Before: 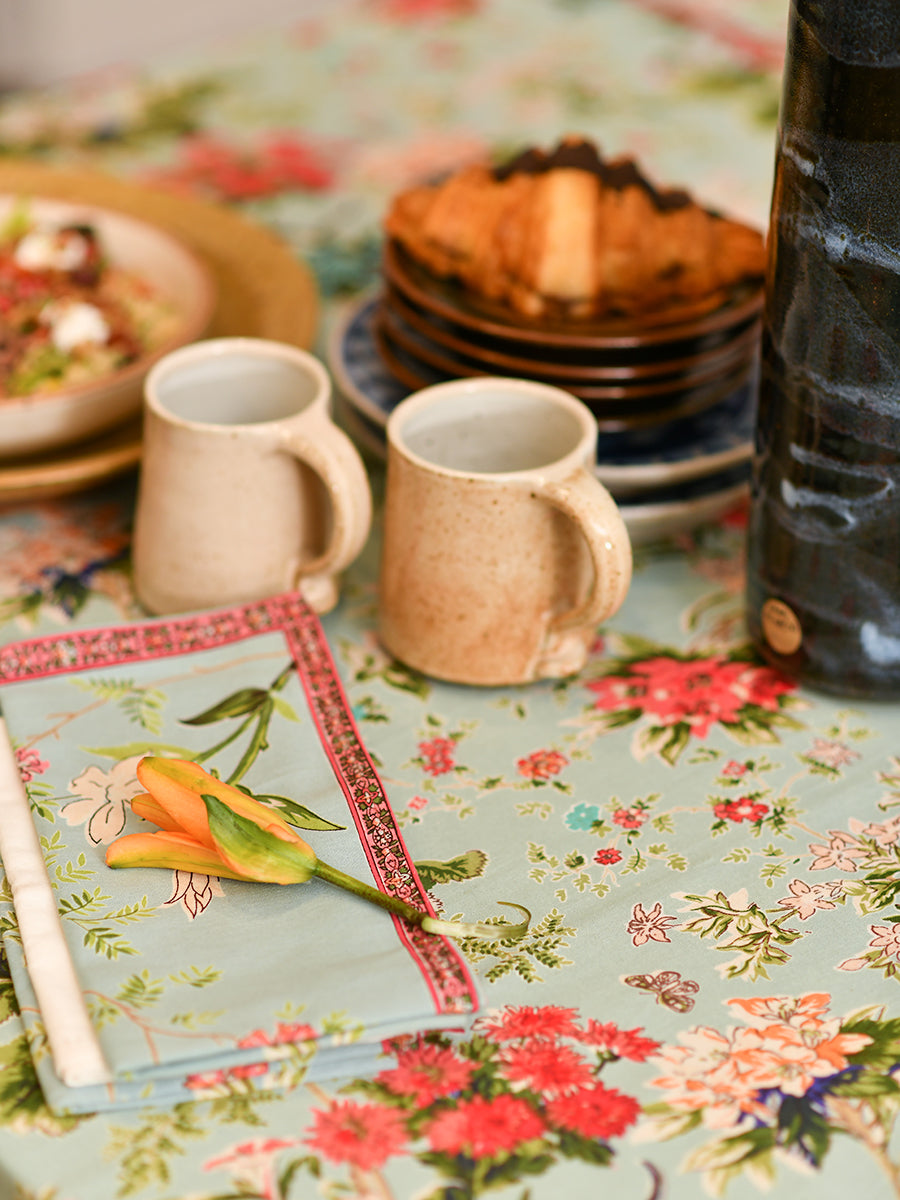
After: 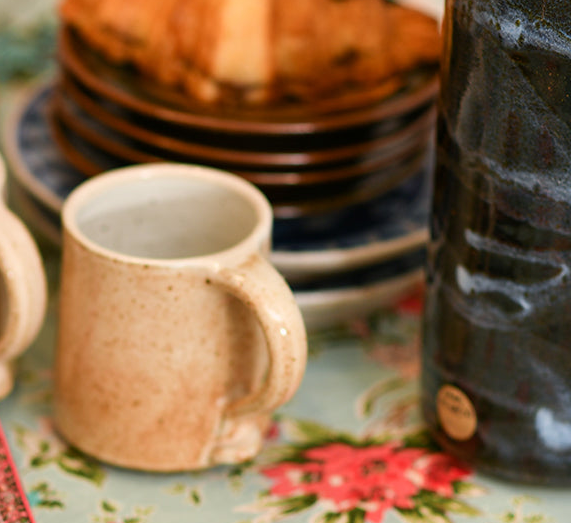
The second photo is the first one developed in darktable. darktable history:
crop: left 36.217%, top 17.841%, right 0.296%, bottom 38.493%
